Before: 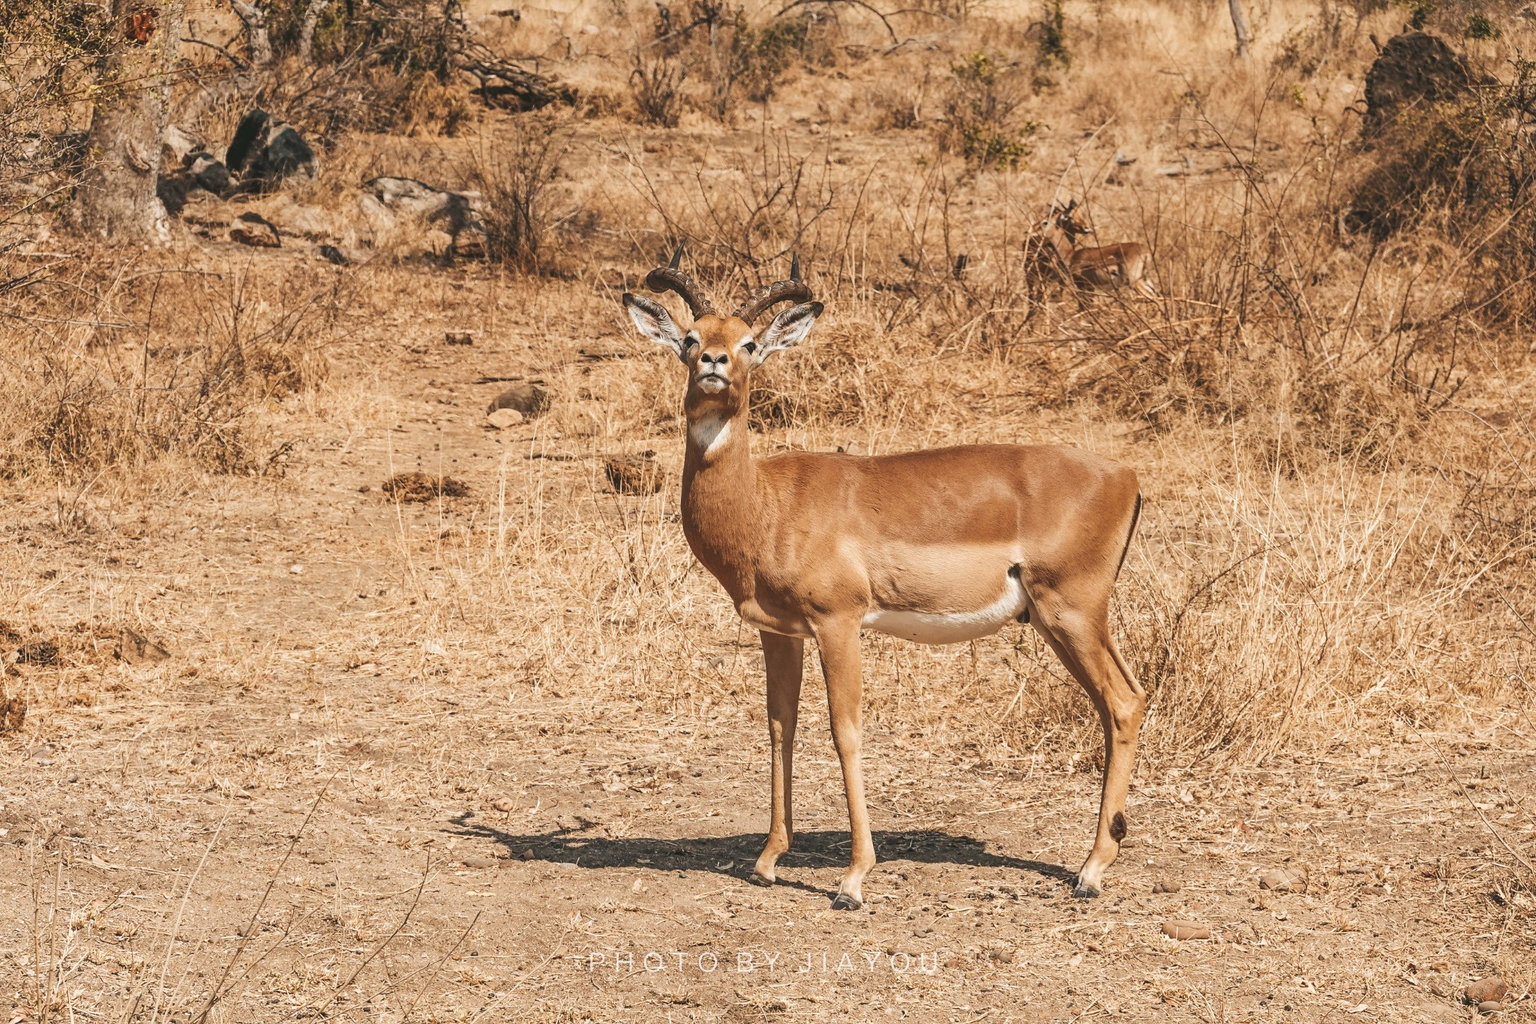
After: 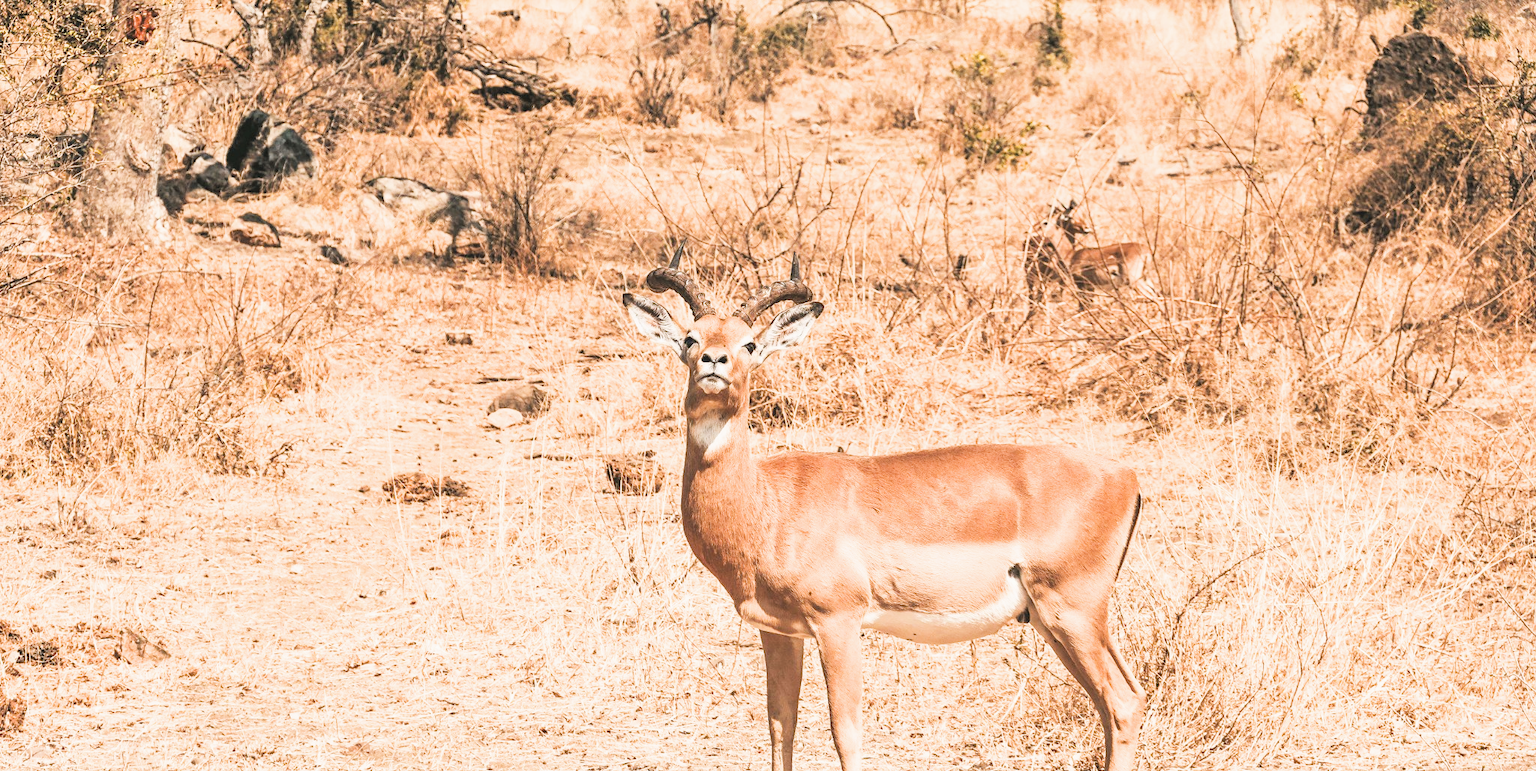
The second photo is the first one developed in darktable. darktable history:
crop: bottom 24.587%
filmic rgb: black relative exposure -5.08 EV, white relative exposure 3.97 EV, hardness 2.88, contrast 1.298, highlights saturation mix -29.51%
exposure: black level correction 0, exposure 1.448 EV, compensate highlight preservation false
contrast brightness saturation: contrast -0.021, brightness -0.009, saturation 0.026
